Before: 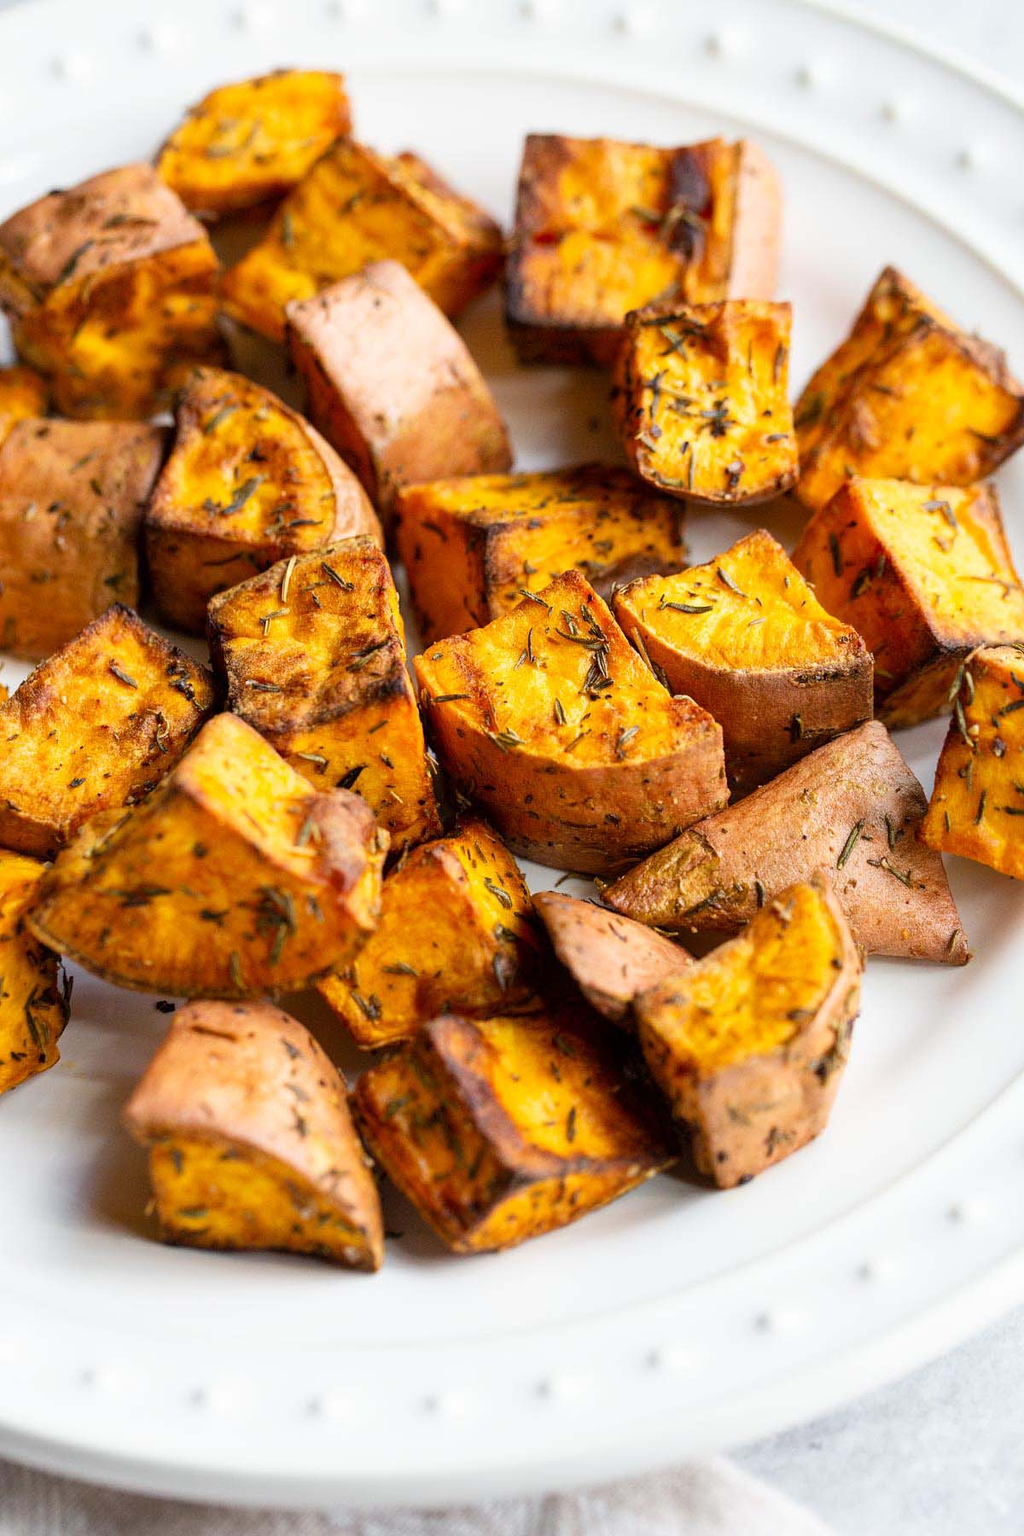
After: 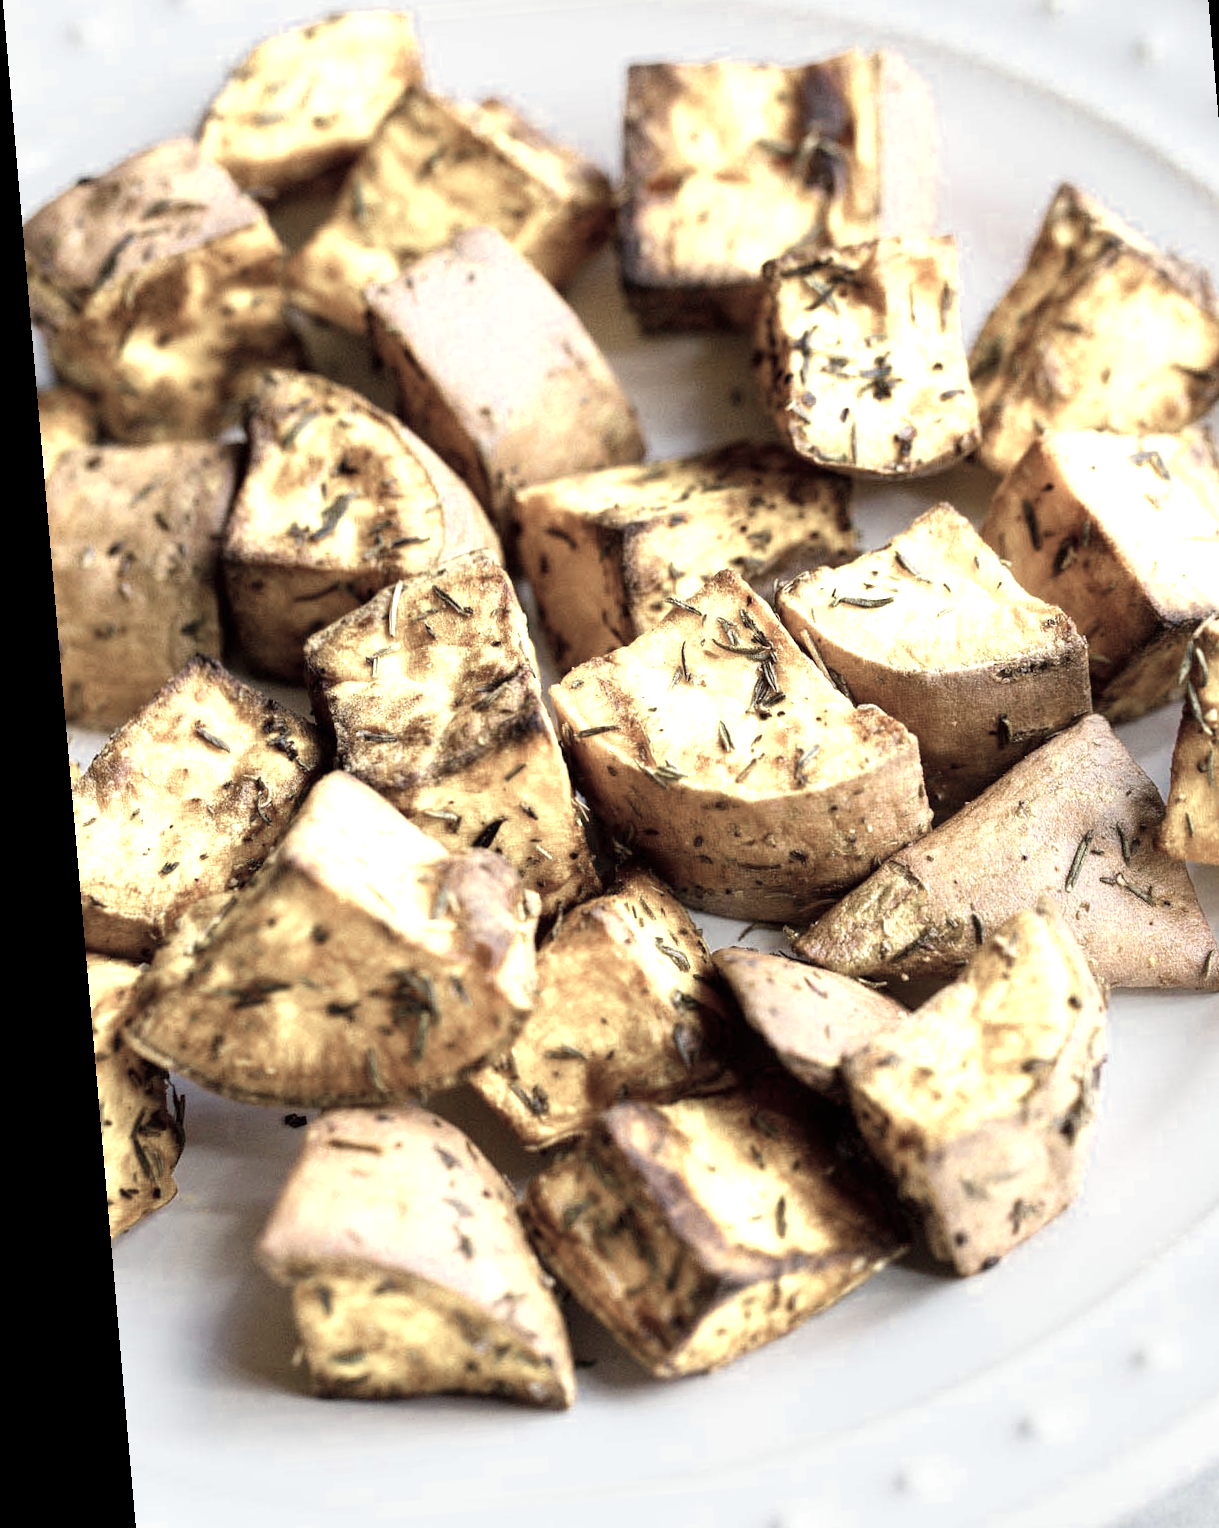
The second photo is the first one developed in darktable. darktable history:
crop: top 7.49%, right 9.717%, bottom 11.943%
color zones: curves: ch0 [(0.25, 0.667) (0.758, 0.368)]; ch1 [(0.215, 0.245) (0.761, 0.373)]; ch2 [(0.247, 0.554) (0.761, 0.436)]
contrast brightness saturation: saturation -0.05
rotate and perspective: rotation -4.98°, automatic cropping off
